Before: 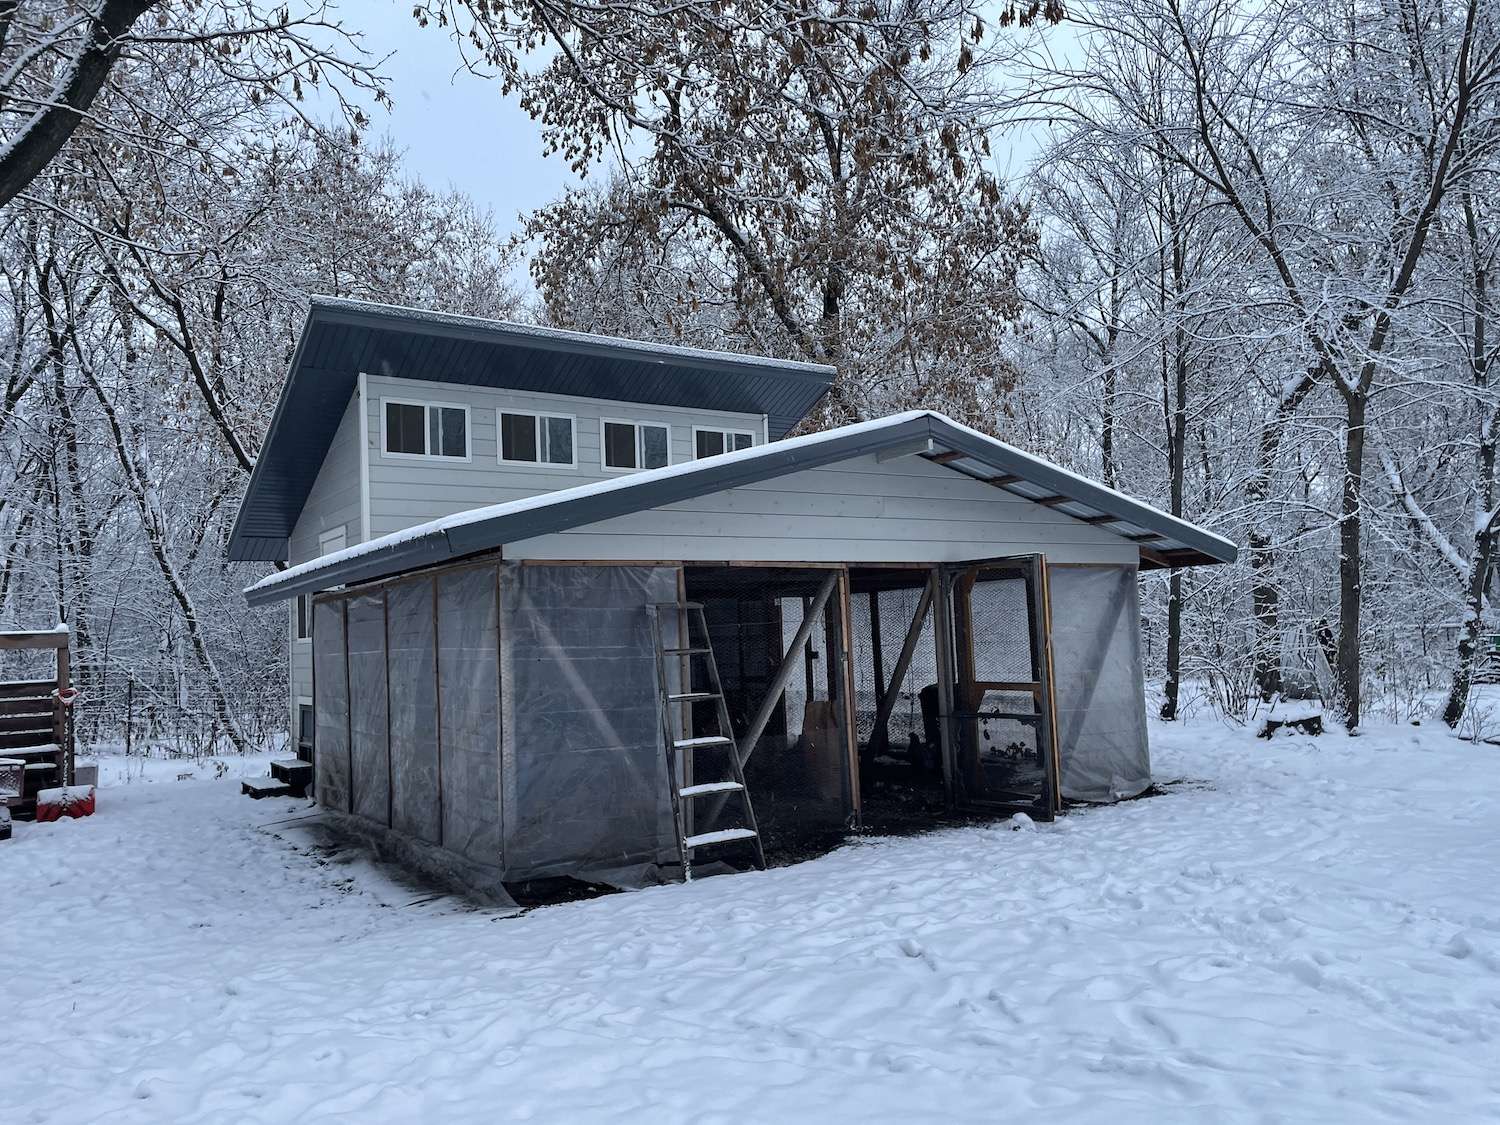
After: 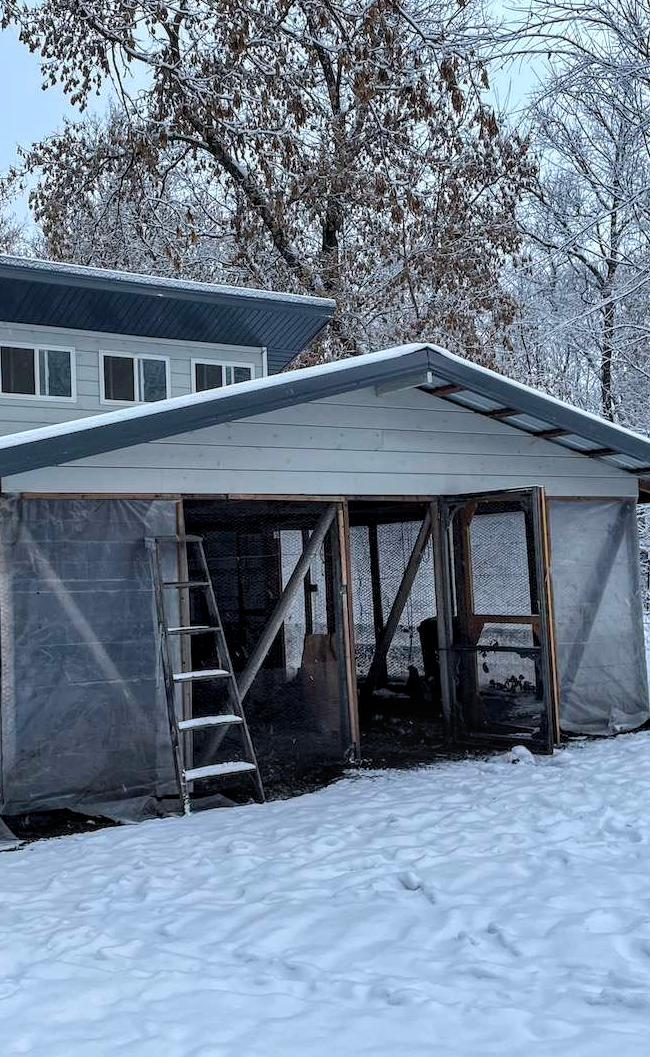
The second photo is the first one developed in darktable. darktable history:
local contrast: on, module defaults
rgb levels: preserve colors max RGB
levels: levels [0.018, 0.493, 1]
crop: left 33.452%, top 6.025%, right 23.155%
